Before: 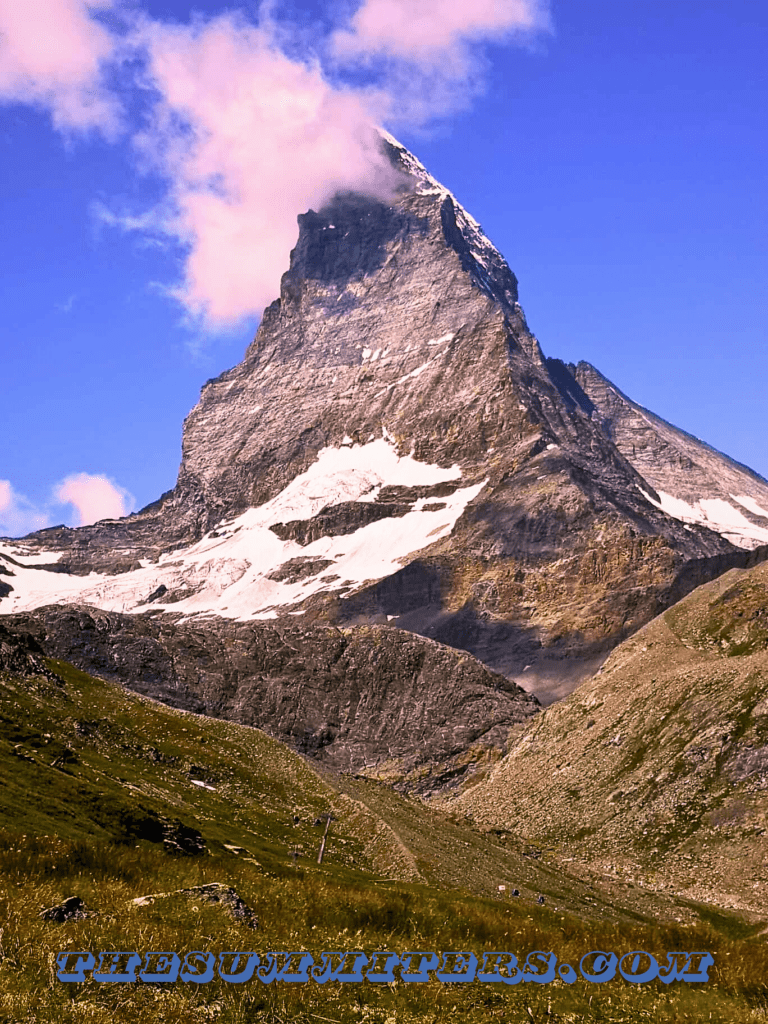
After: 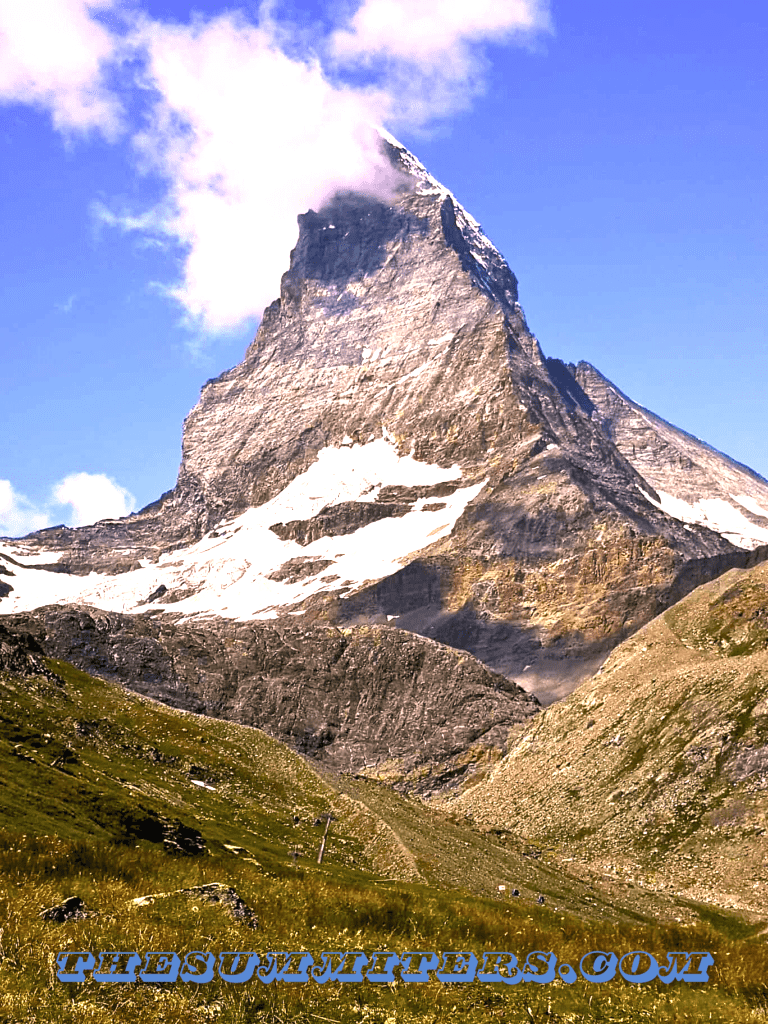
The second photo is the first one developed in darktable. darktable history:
exposure: exposure 0.772 EV, compensate exposure bias true, compensate highlight preservation false
tone equalizer: edges refinement/feathering 500, mask exposure compensation -1.57 EV, preserve details no
color correction: highlights a* -4.72, highlights b* 5.04, saturation 0.952
